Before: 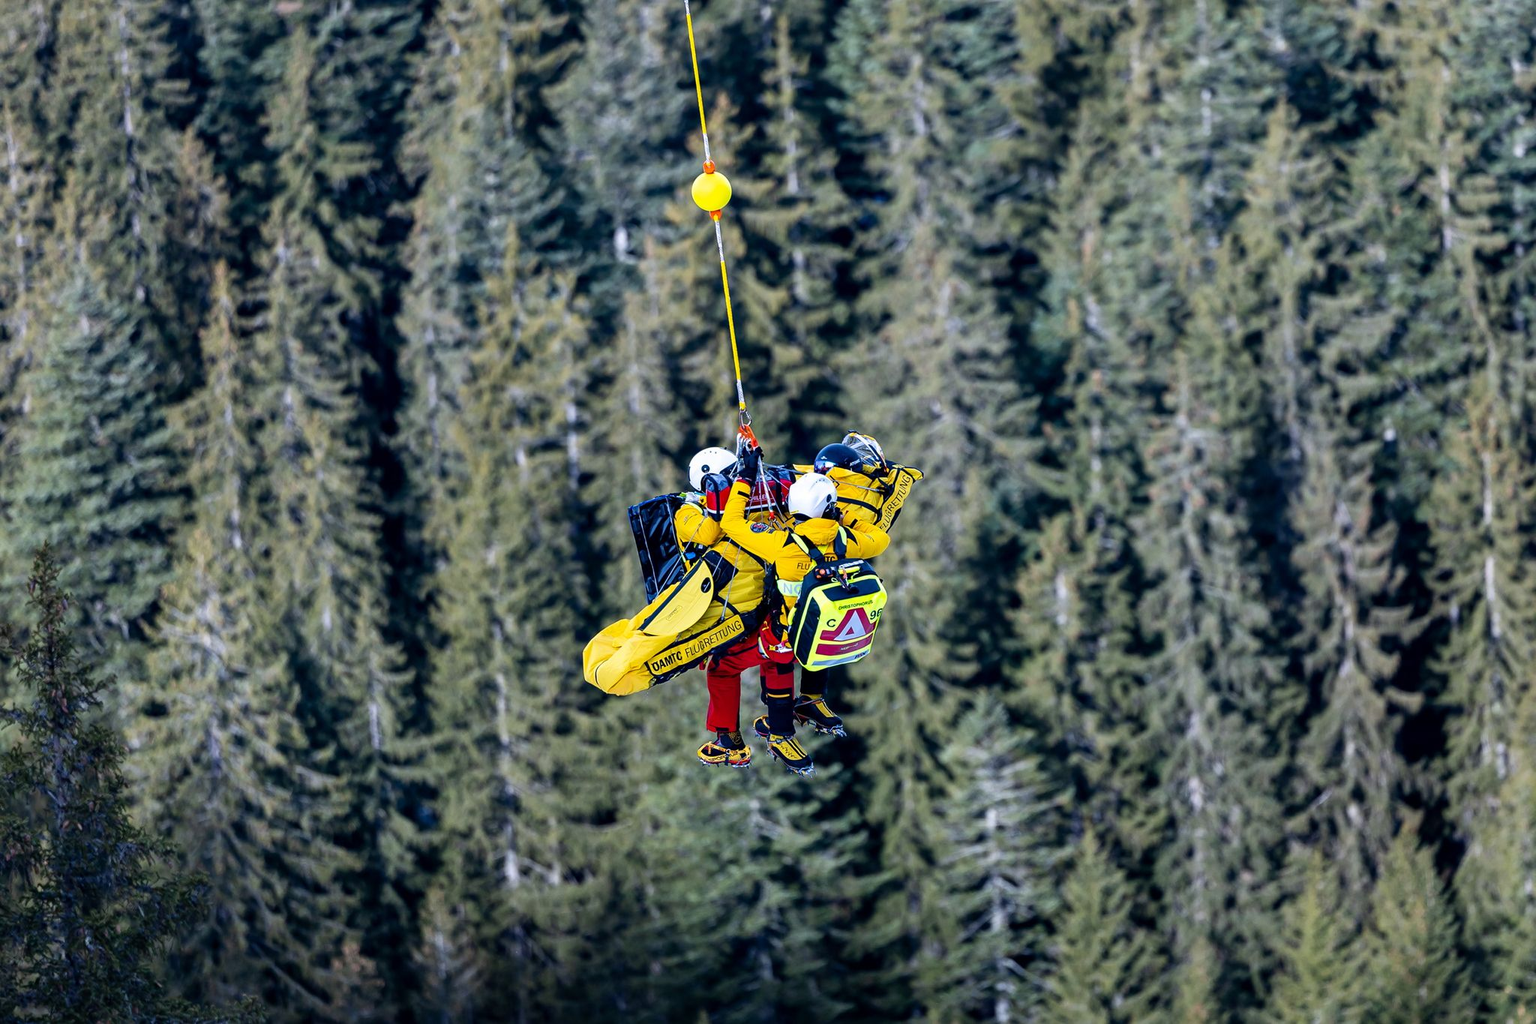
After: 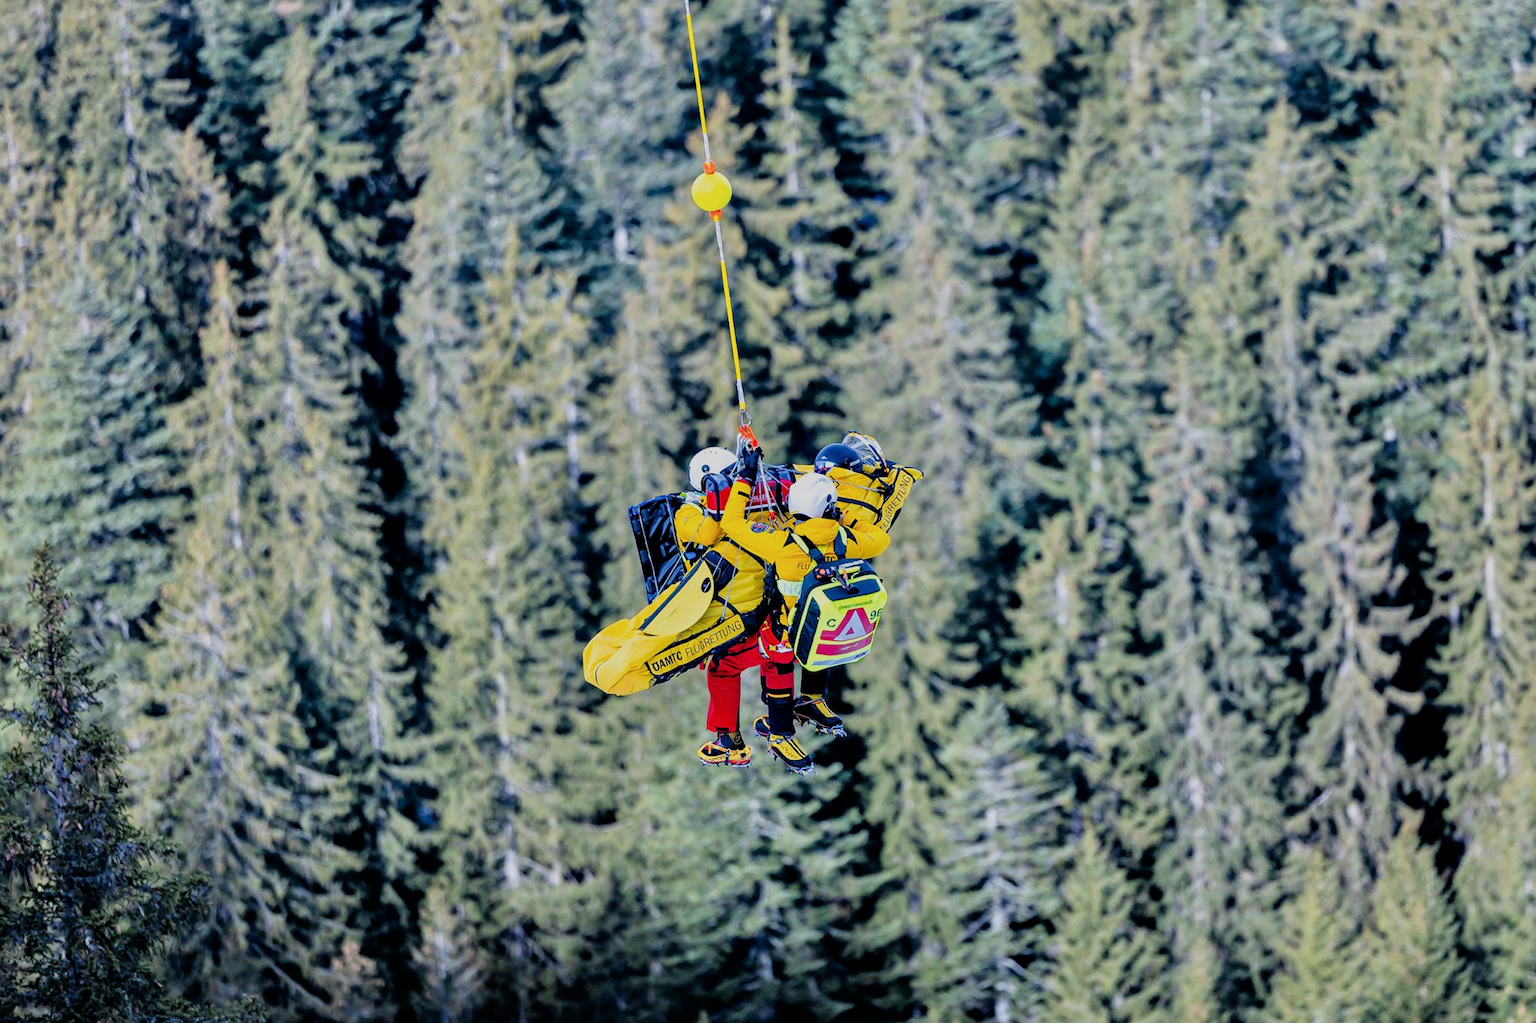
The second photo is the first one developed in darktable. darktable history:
tone equalizer: -7 EV 0.15 EV, -6 EV 0.6 EV, -5 EV 1.15 EV, -4 EV 1.33 EV, -3 EV 1.15 EV, -2 EV 0.6 EV, -1 EV 0.15 EV, mask exposure compensation -0.5 EV
filmic rgb: black relative exposure -7.65 EV, white relative exposure 4.56 EV, hardness 3.61
